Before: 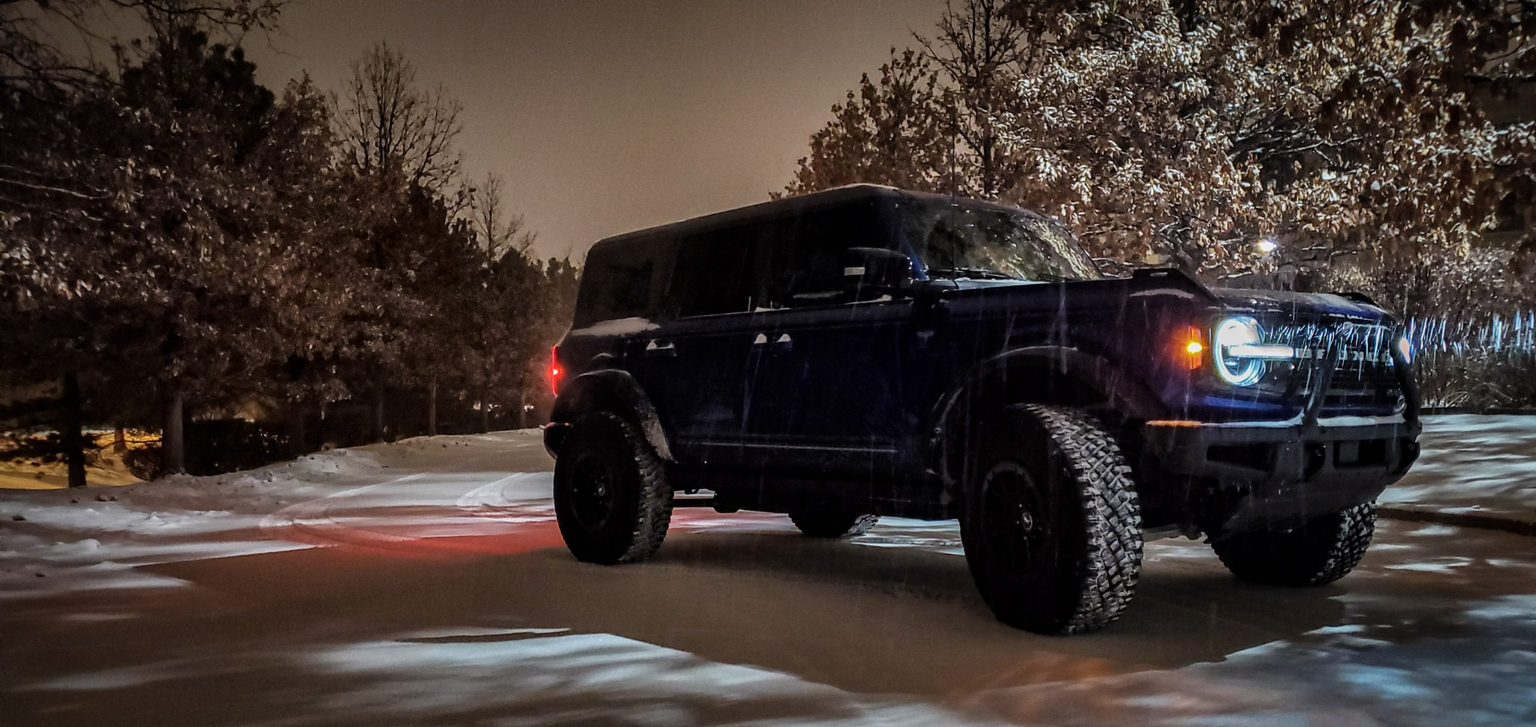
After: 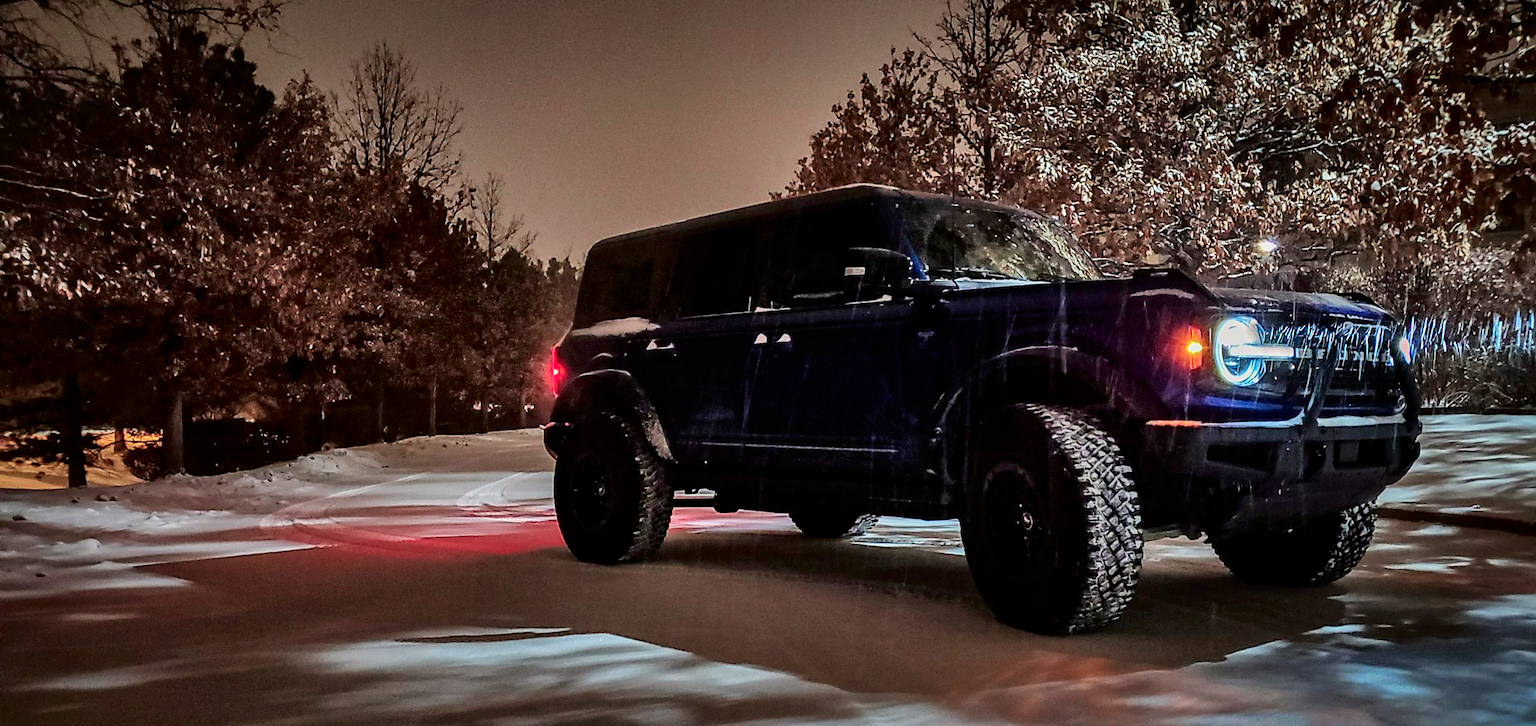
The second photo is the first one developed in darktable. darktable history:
tone curve: curves: ch0 [(0, 0) (0.059, 0.027) (0.162, 0.125) (0.304, 0.279) (0.547, 0.532) (0.828, 0.815) (1, 0.983)]; ch1 [(0, 0) (0.23, 0.166) (0.34, 0.298) (0.371, 0.334) (0.435, 0.413) (0.477, 0.469) (0.499, 0.498) (0.529, 0.544) (0.559, 0.587) (0.743, 0.798) (1, 1)]; ch2 [(0, 0) (0.431, 0.414) (0.498, 0.503) (0.524, 0.531) (0.568, 0.567) (0.6, 0.597) (0.643, 0.631) (0.74, 0.721) (1, 1)], color space Lab, independent channels, preserve colors none
shadows and highlights: radius 108.52, shadows 40.68, highlights -72.88, low approximation 0.01, soften with gaussian
sharpen: on, module defaults
